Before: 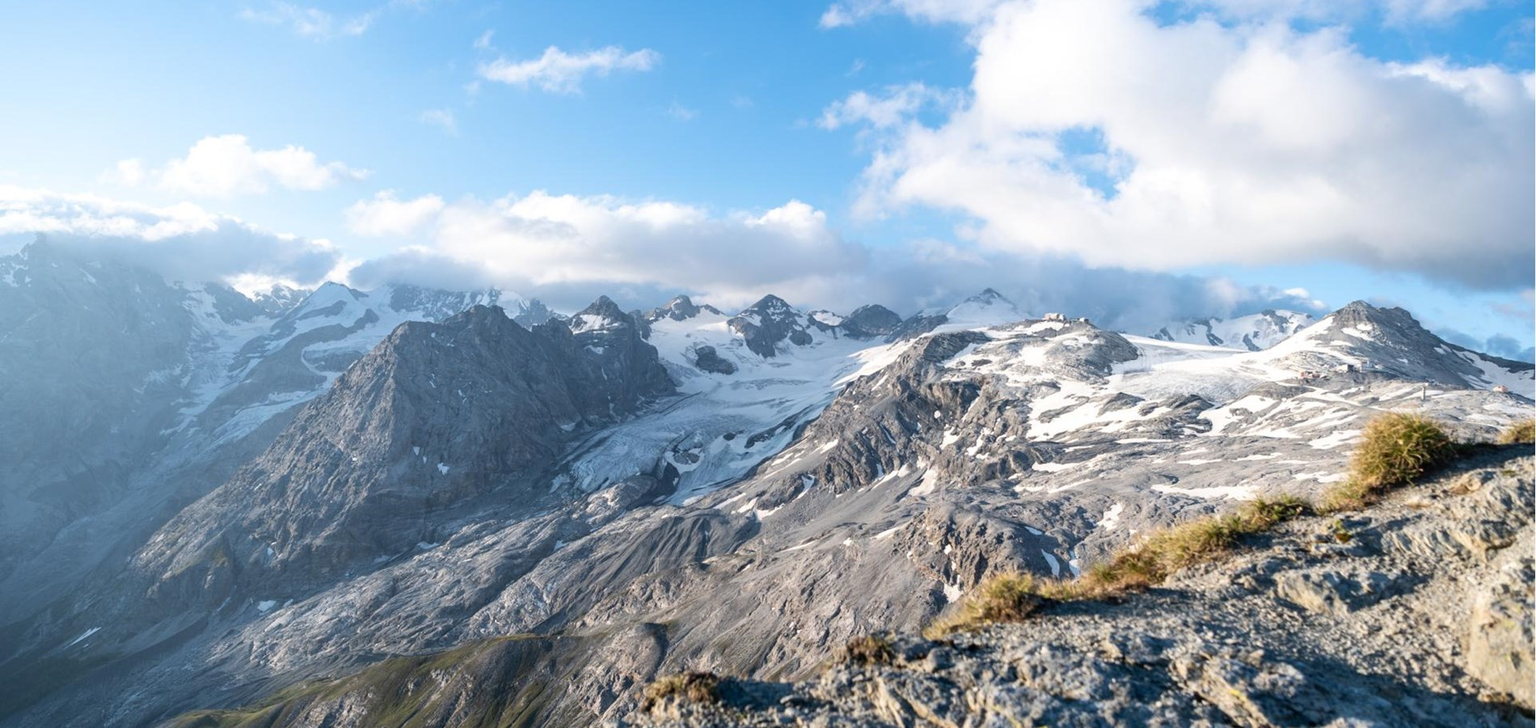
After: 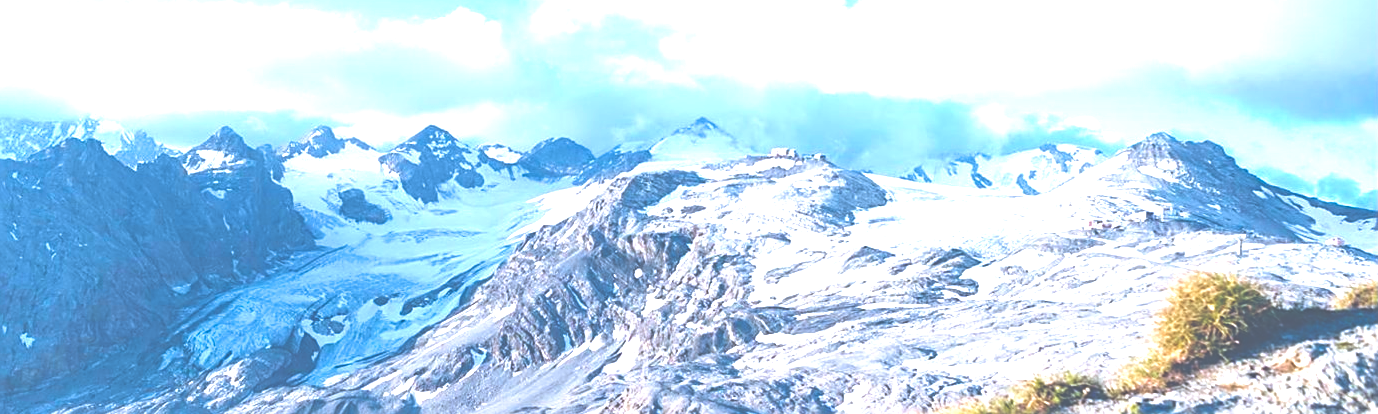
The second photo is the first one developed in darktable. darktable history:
tone equalizer: edges refinement/feathering 500, mask exposure compensation -1.57 EV, preserve details no
velvia: strength 31.41%, mid-tones bias 0.203
crop and rotate: left 27.452%, top 26.612%, bottom 27.388%
exposure: black level correction -0.072, exposure 0.501 EV, compensate highlight preservation false
color correction: highlights a* -2.26, highlights b* -18.58
sharpen: on, module defaults
color balance rgb: perceptual saturation grading › global saturation 0.902%, perceptual brilliance grading › global brilliance 11.805%, global vibrance 31.705%
